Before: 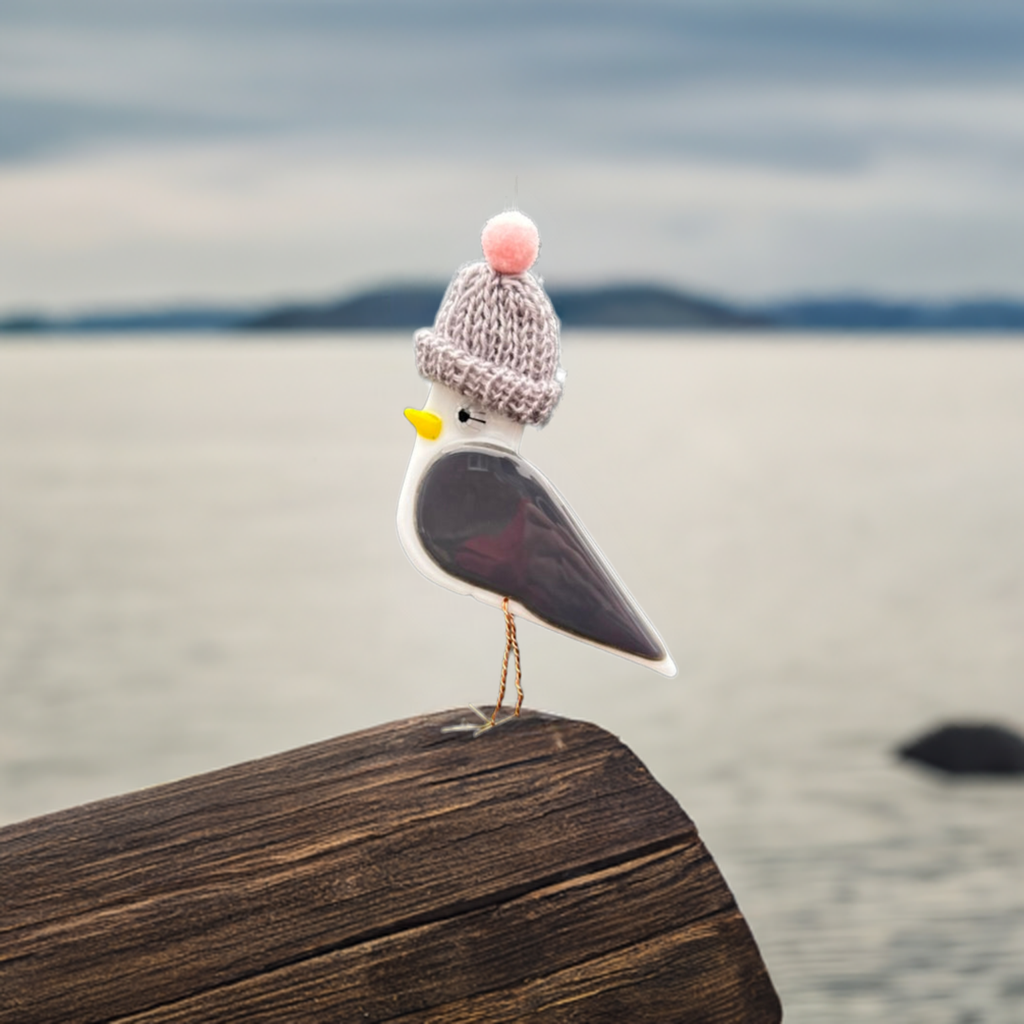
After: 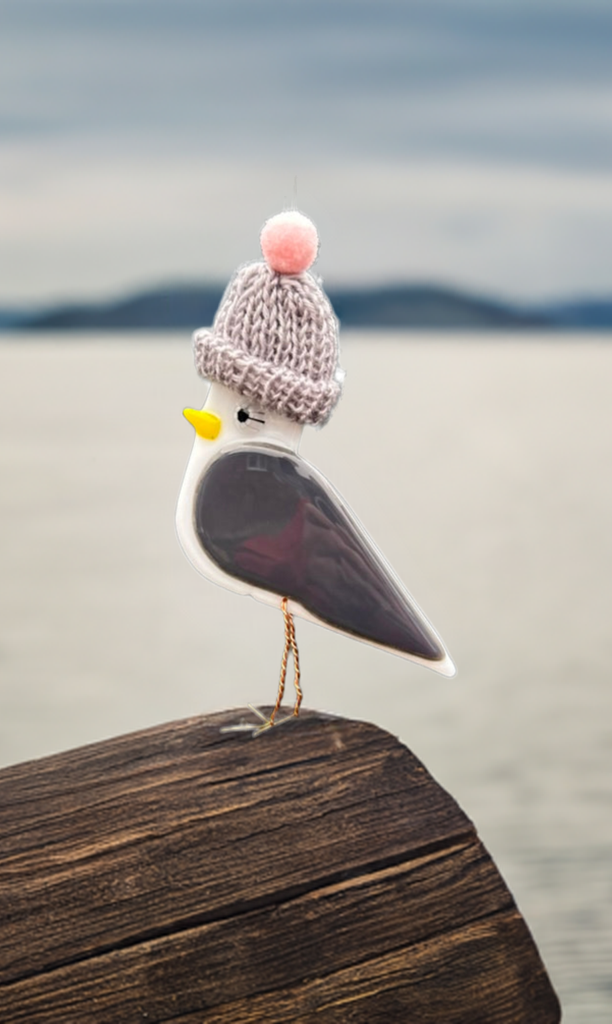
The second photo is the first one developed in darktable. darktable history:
crop and rotate: left 21.668%, right 18.528%
